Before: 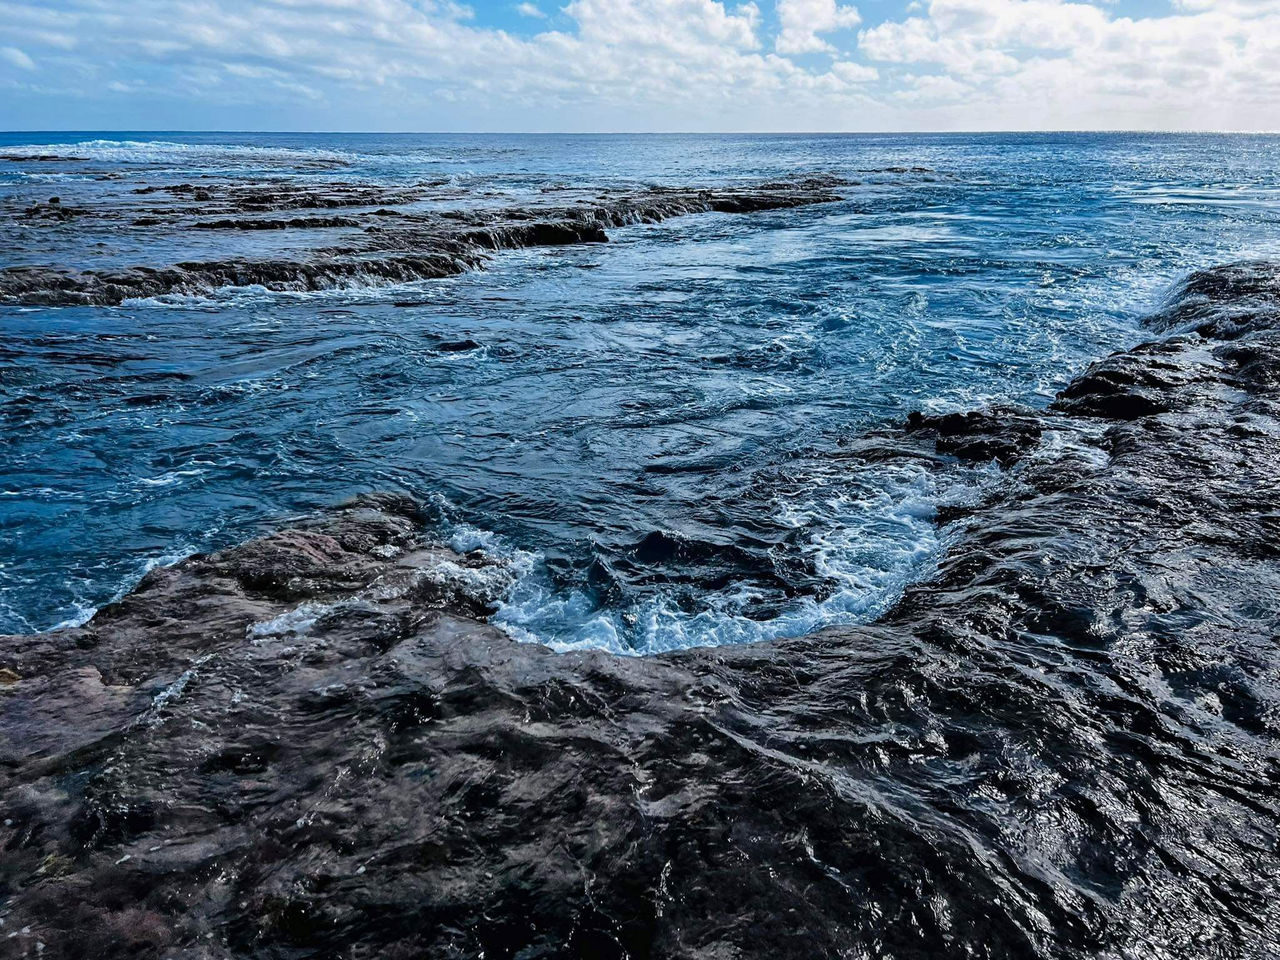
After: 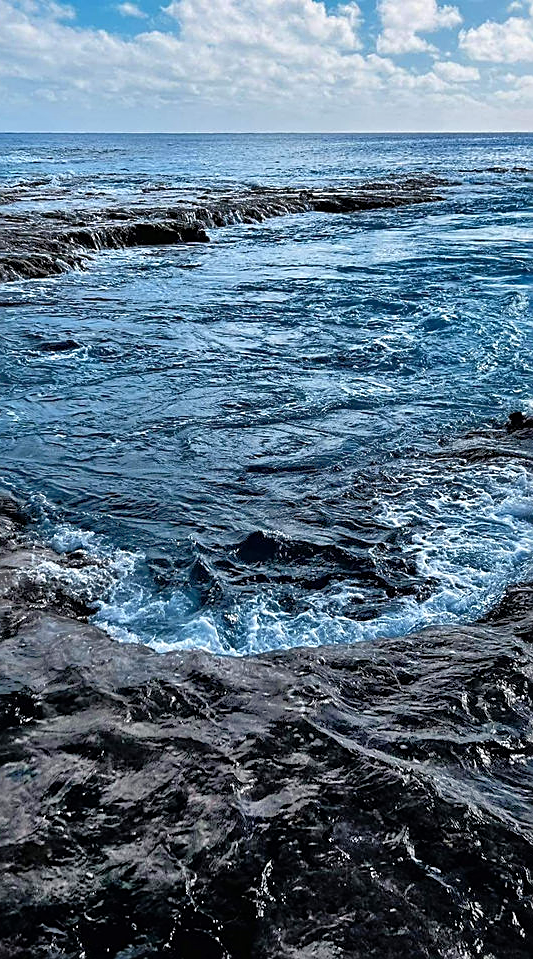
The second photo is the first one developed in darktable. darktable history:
crop: left 31.229%, right 27.105%
sharpen: on, module defaults
shadows and highlights: shadows 12, white point adjustment 1.2, soften with gaussian
tone equalizer: -8 EV -0.528 EV, -7 EV -0.319 EV, -6 EV -0.083 EV, -5 EV 0.413 EV, -4 EV 0.985 EV, -3 EV 0.791 EV, -2 EV -0.01 EV, -1 EV 0.14 EV, +0 EV -0.012 EV, smoothing 1
